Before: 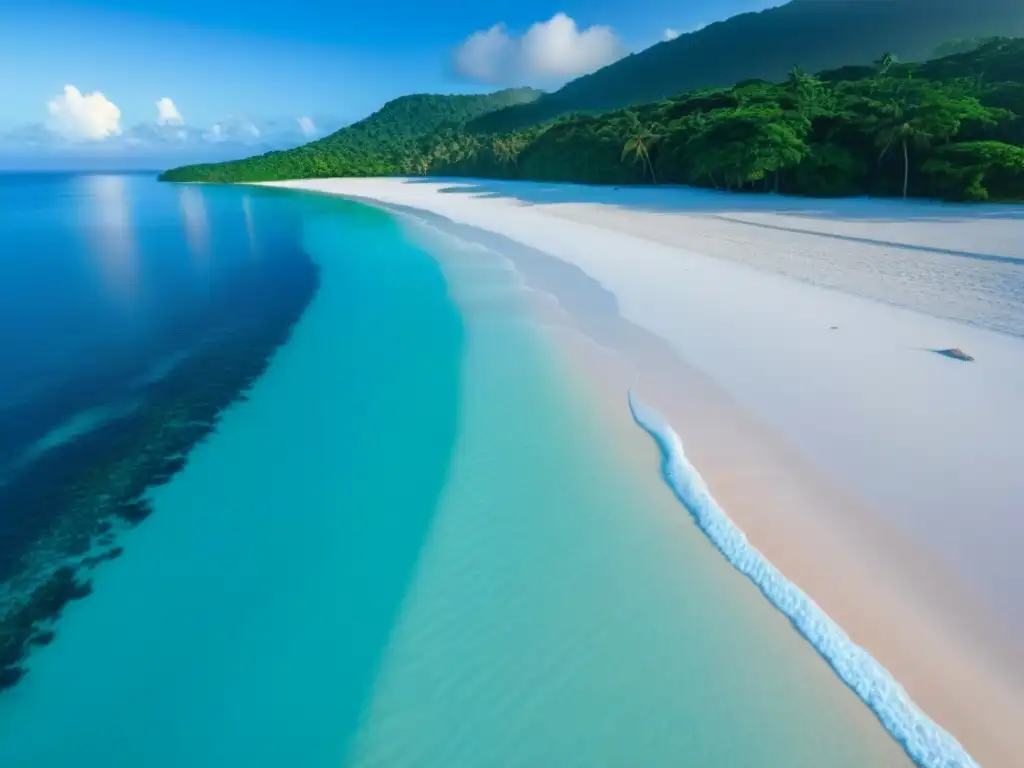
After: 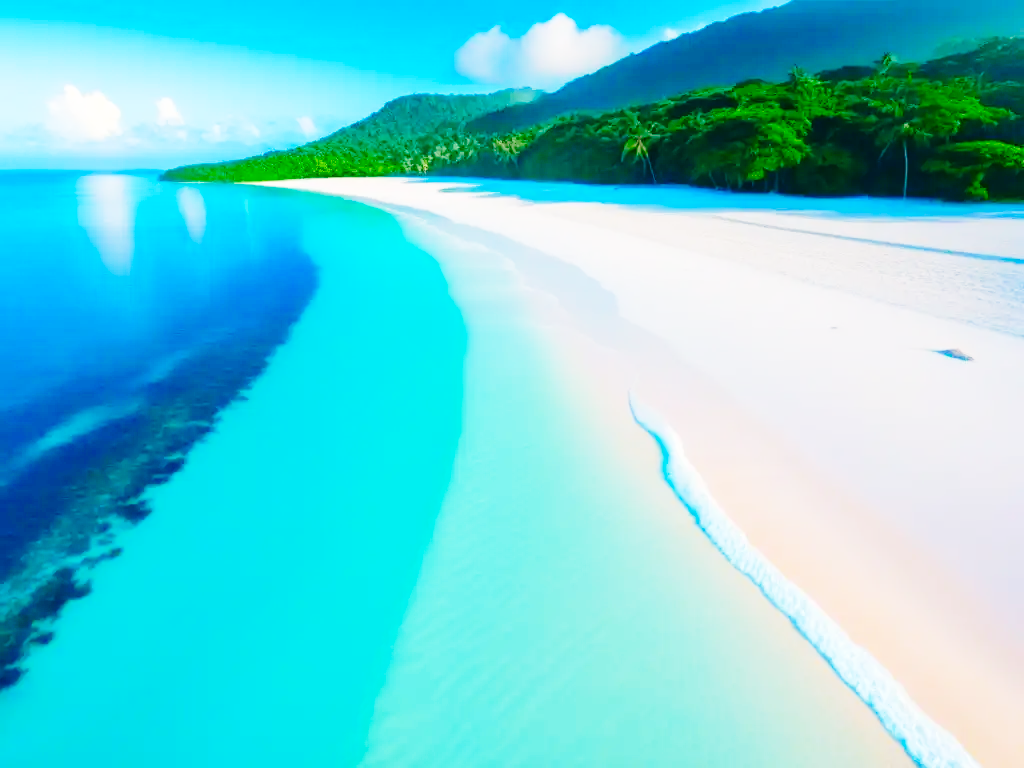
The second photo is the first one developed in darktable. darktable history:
color balance rgb: highlights gain › chroma 3.215%, highlights gain › hue 55.72°, linear chroma grading › global chroma 20.181%, perceptual saturation grading › global saturation 20%, perceptual saturation grading › highlights -25.069%, perceptual saturation grading › shadows 24.373%, perceptual brilliance grading › mid-tones 10.038%, perceptual brilliance grading › shadows 14.551%, global vibrance 20%
base curve: curves: ch0 [(0, 0) (0.028, 0.03) (0.105, 0.232) (0.387, 0.748) (0.754, 0.968) (1, 1)], preserve colors none
